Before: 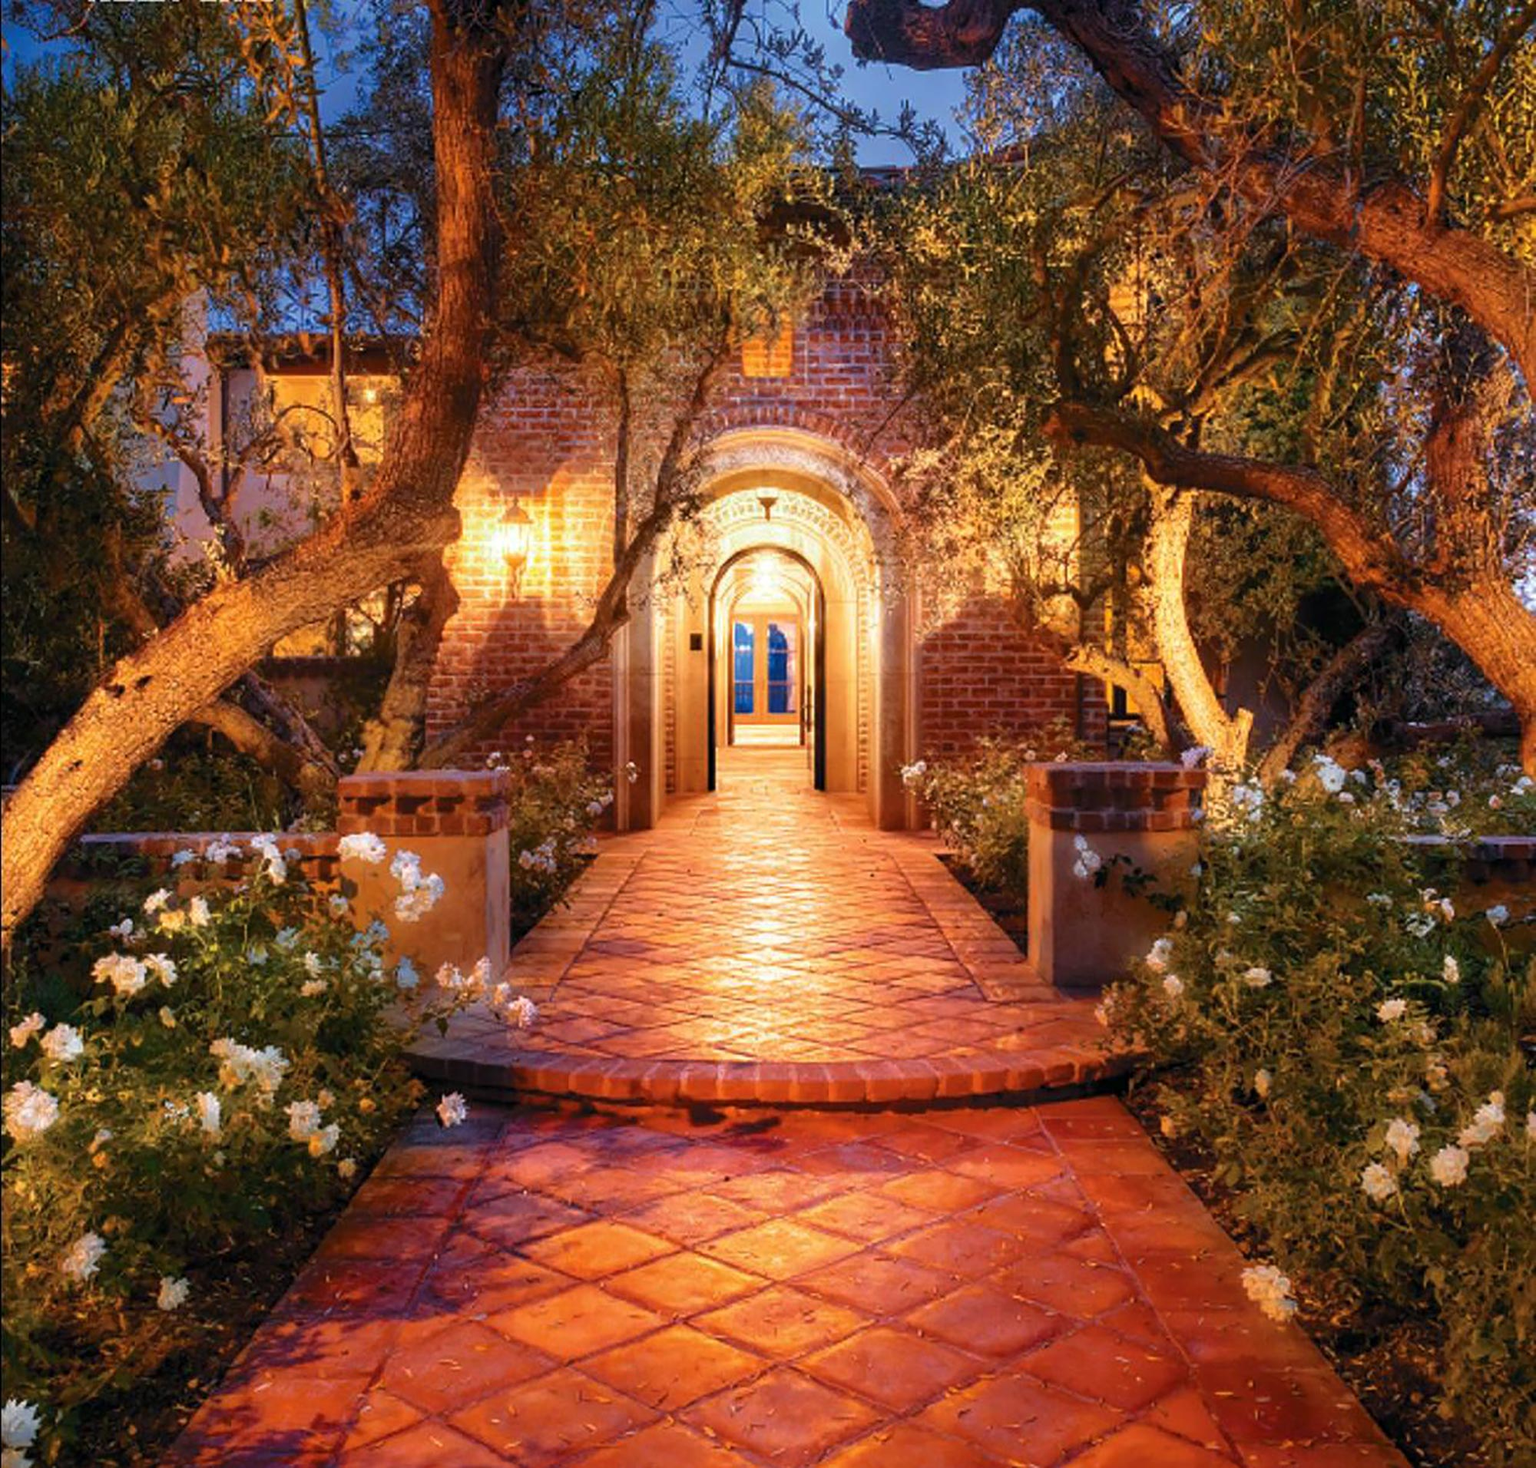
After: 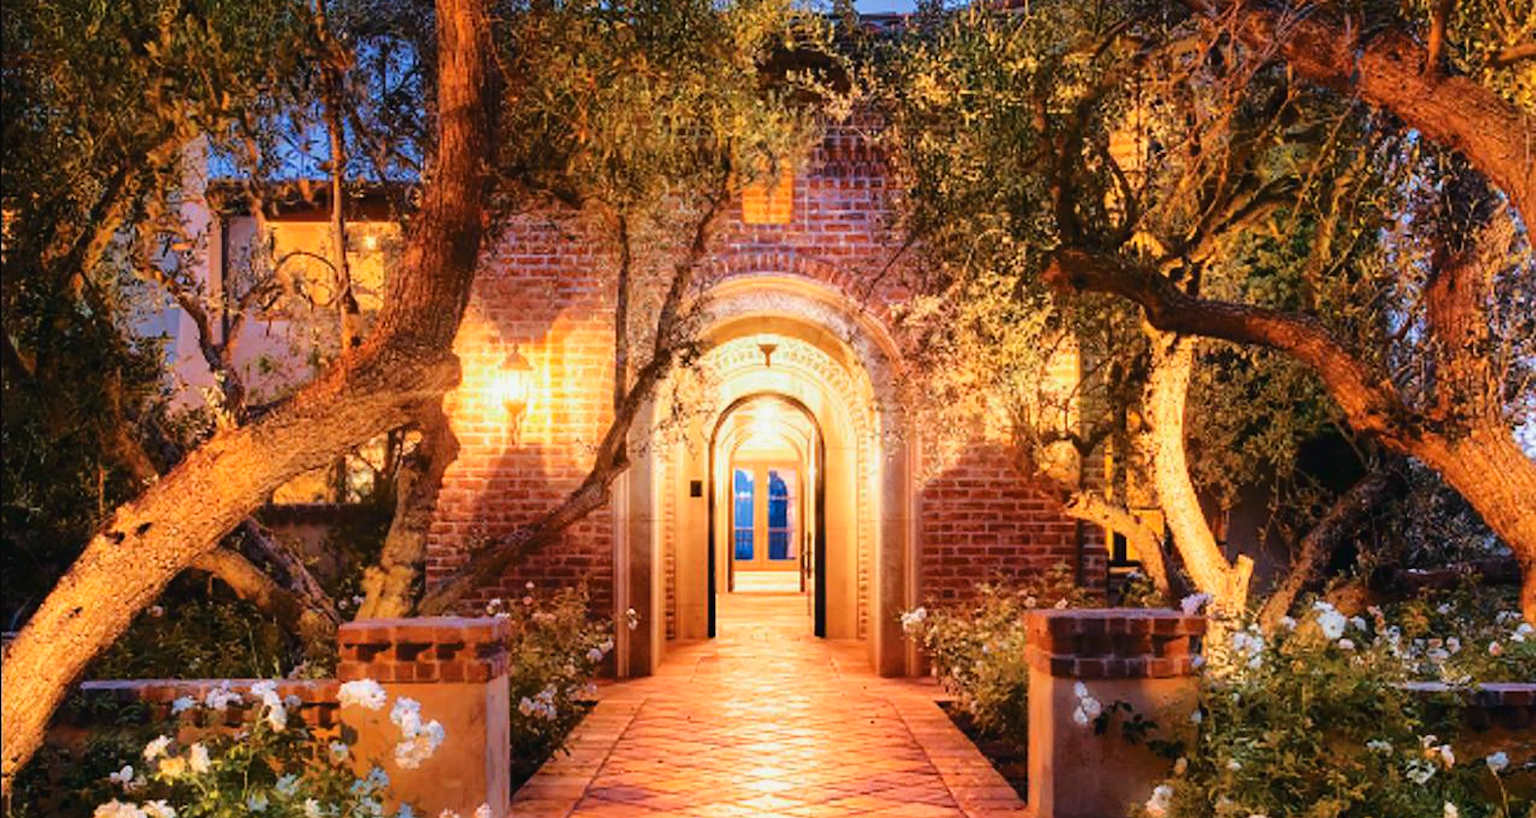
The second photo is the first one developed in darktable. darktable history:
tone curve: curves: ch0 [(0, 0.021) (0.049, 0.044) (0.152, 0.14) (0.328, 0.377) (0.473, 0.543) (0.641, 0.705) (0.868, 0.887) (1, 0.969)]; ch1 [(0, 0) (0.322, 0.328) (0.43, 0.425) (0.474, 0.466) (0.502, 0.503) (0.522, 0.526) (0.564, 0.591) (0.602, 0.632) (0.677, 0.701) (0.859, 0.885) (1, 1)]; ch2 [(0, 0) (0.33, 0.301) (0.447, 0.44) (0.487, 0.496) (0.502, 0.516) (0.535, 0.554) (0.565, 0.598) (0.618, 0.629) (1, 1)], color space Lab, linked channels, preserve colors none
crop and rotate: top 10.52%, bottom 33.696%
